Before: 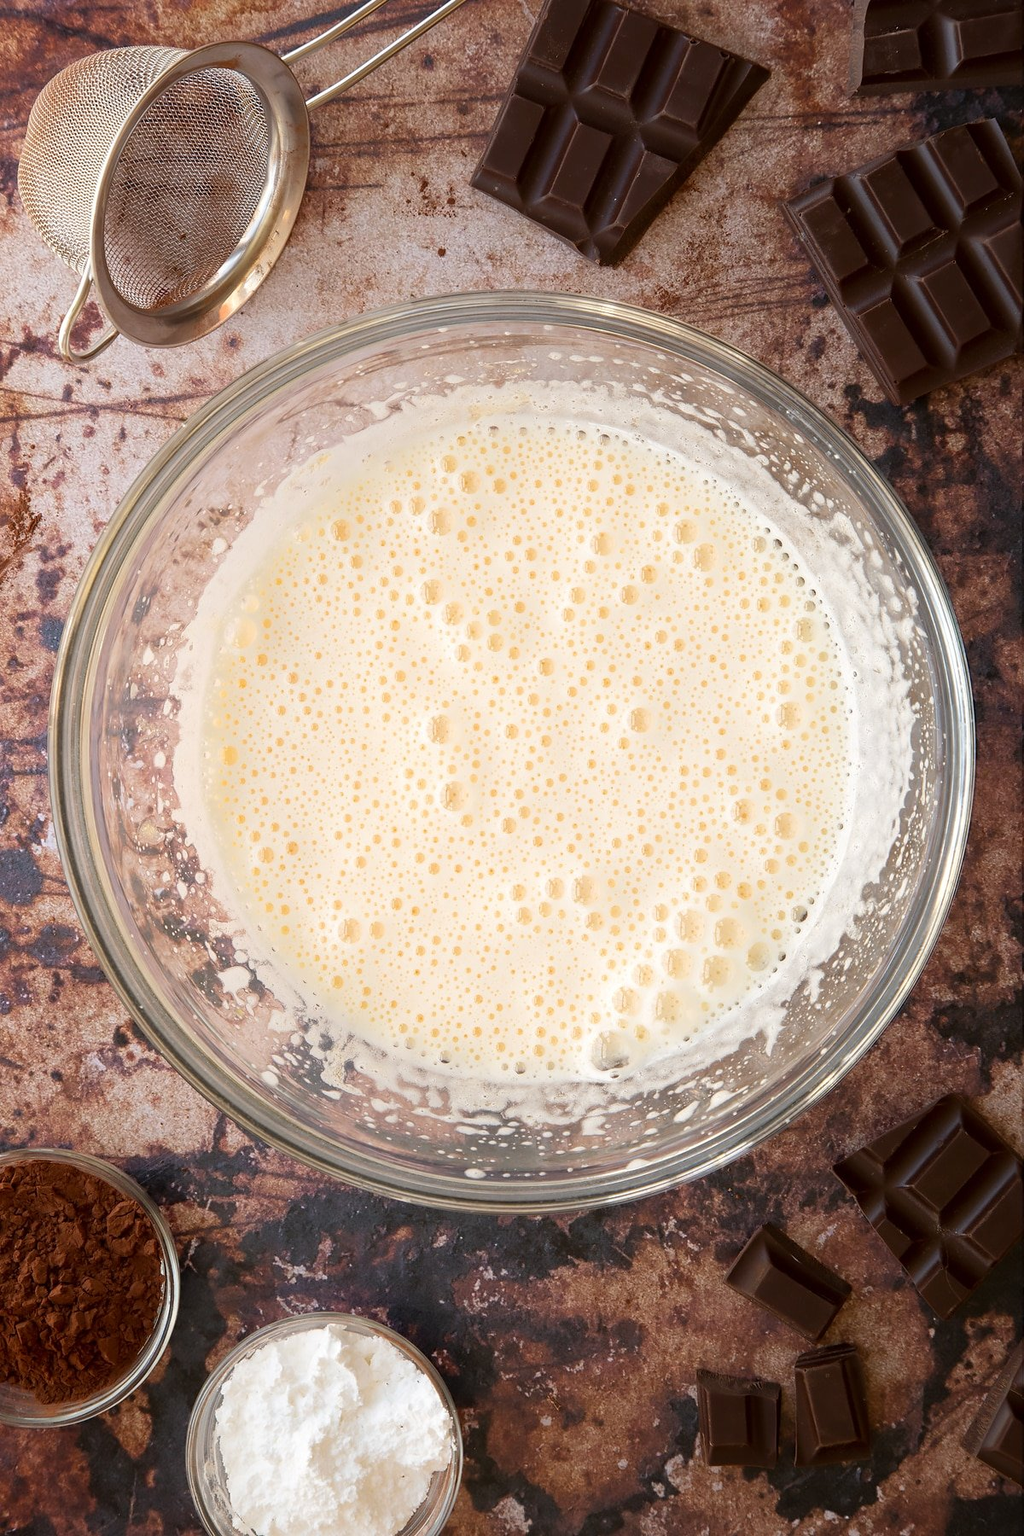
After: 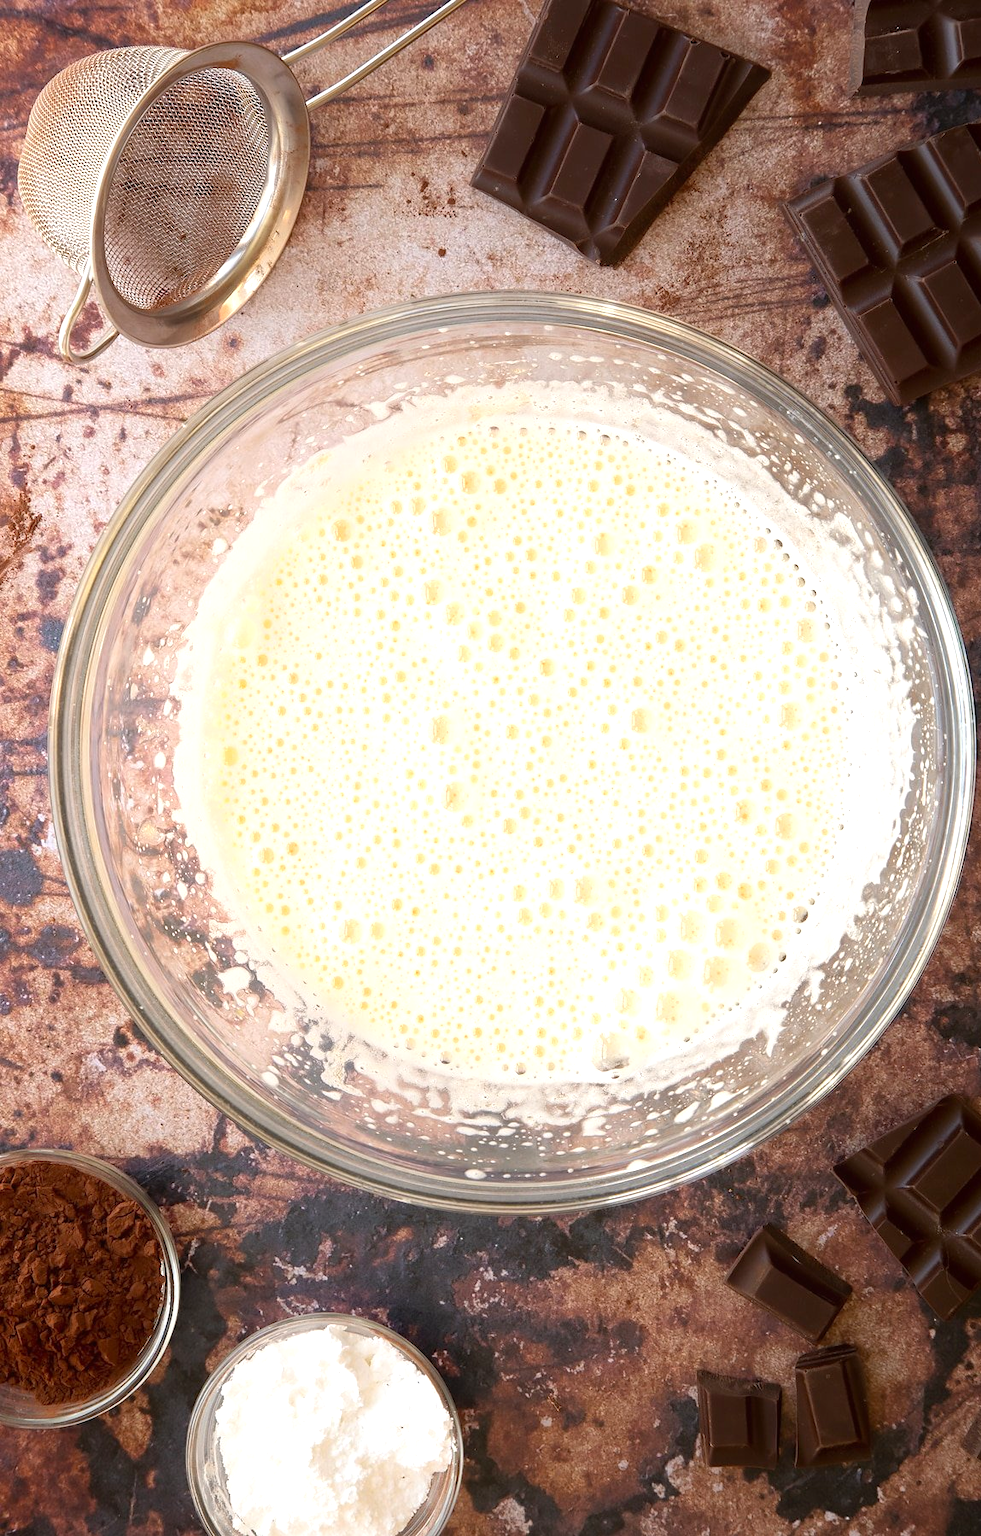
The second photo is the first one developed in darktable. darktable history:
contrast equalizer: octaves 7, y [[0.6 ×6], [0.55 ×6], [0 ×6], [0 ×6], [0 ×6]], mix -0.2
crop: right 4.126%, bottom 0.031%
exposure: black level correction 0.001, exposure 0.5 EV, compensate exposure bias true, compensate highlight preservation false
